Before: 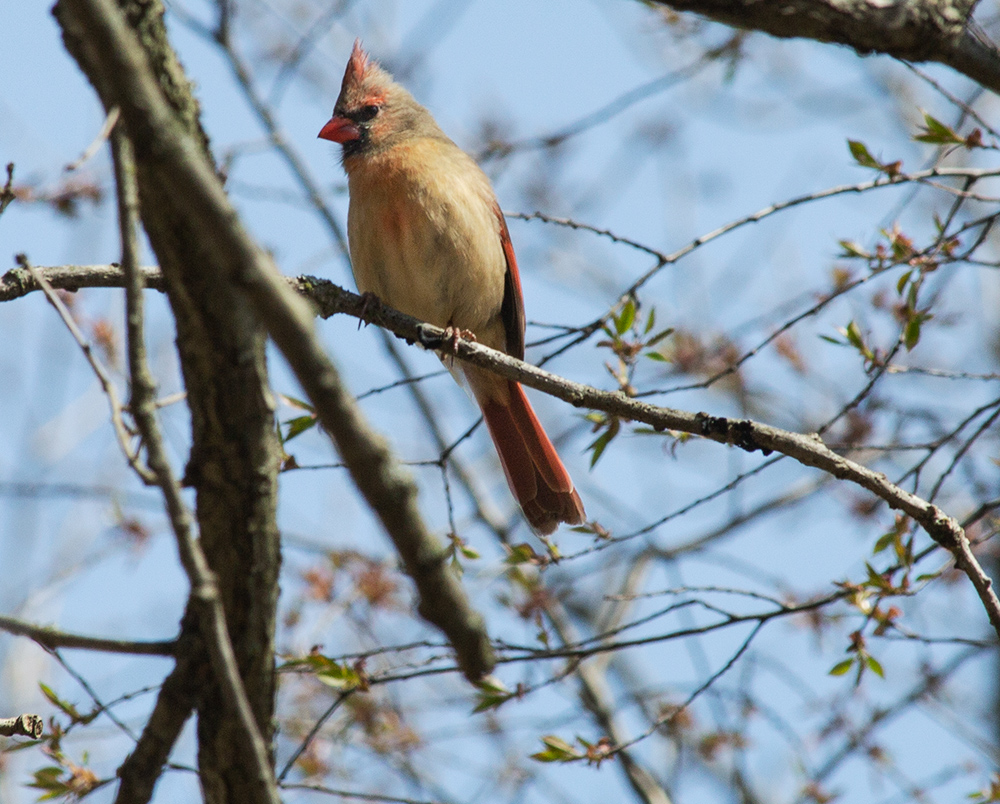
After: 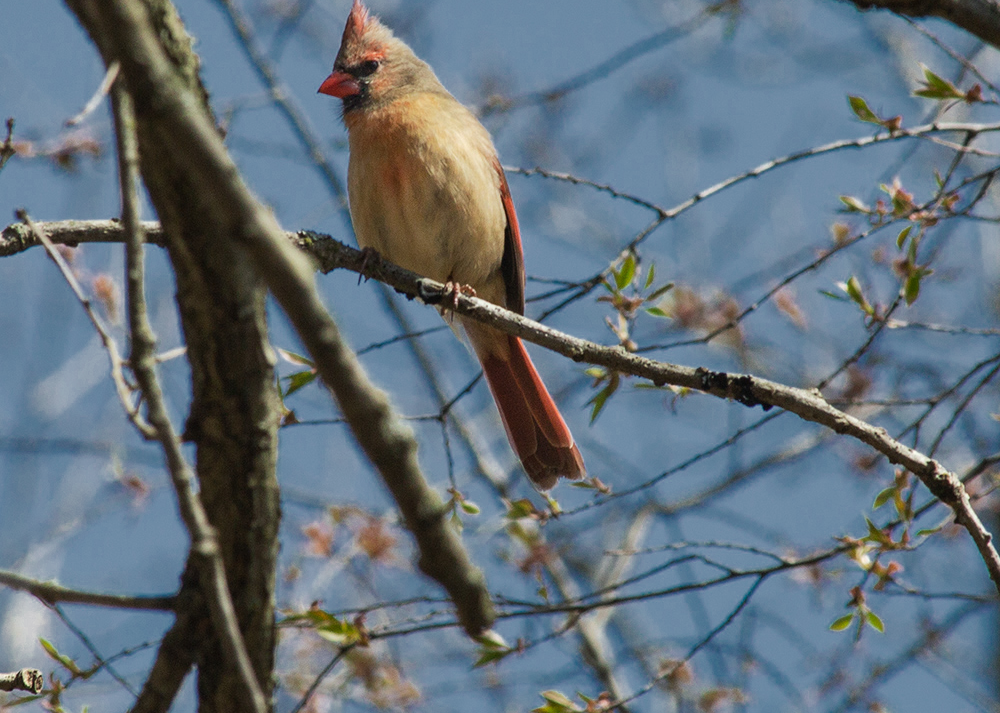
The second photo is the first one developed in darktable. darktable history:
crop and rotate: top 5.609%, bottom 5.609%
white balance: emerald 1
color zones: curves: ch0 [(0, 0.497) (0.143, 0.5) (0.286, 0.5) (0.429, 0.483) (0.571, 0.116) (0.714, -0.006) (0.857, 0.28) (1, 0.497)]
